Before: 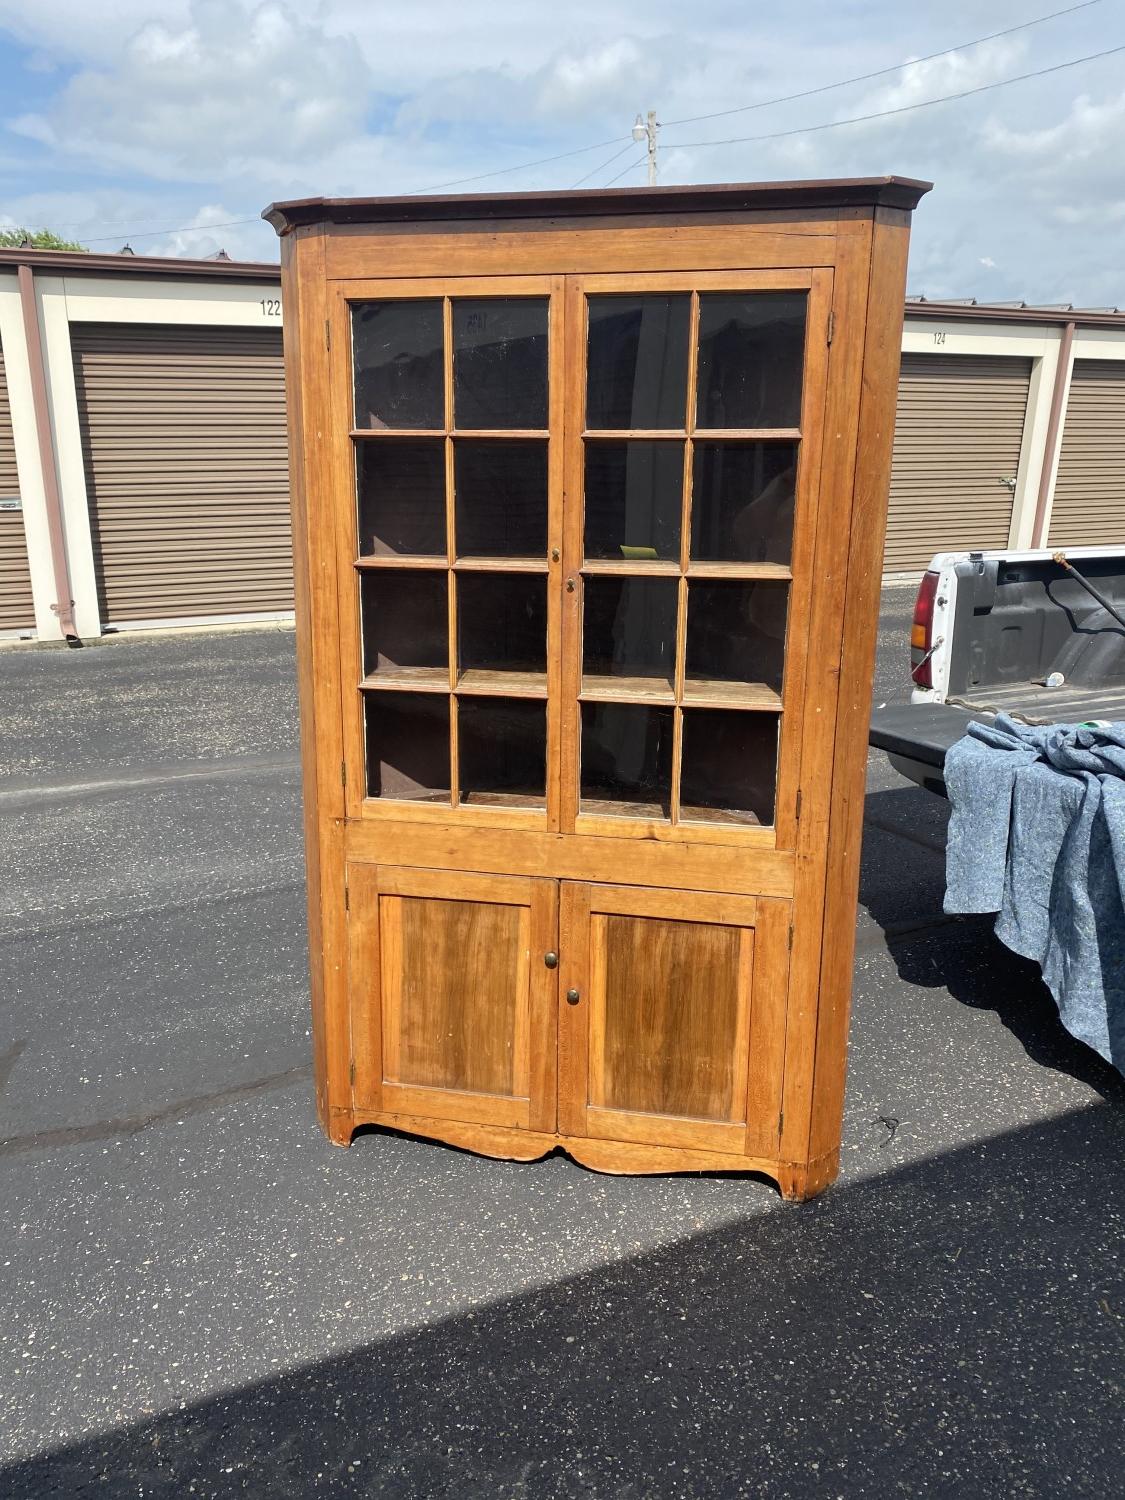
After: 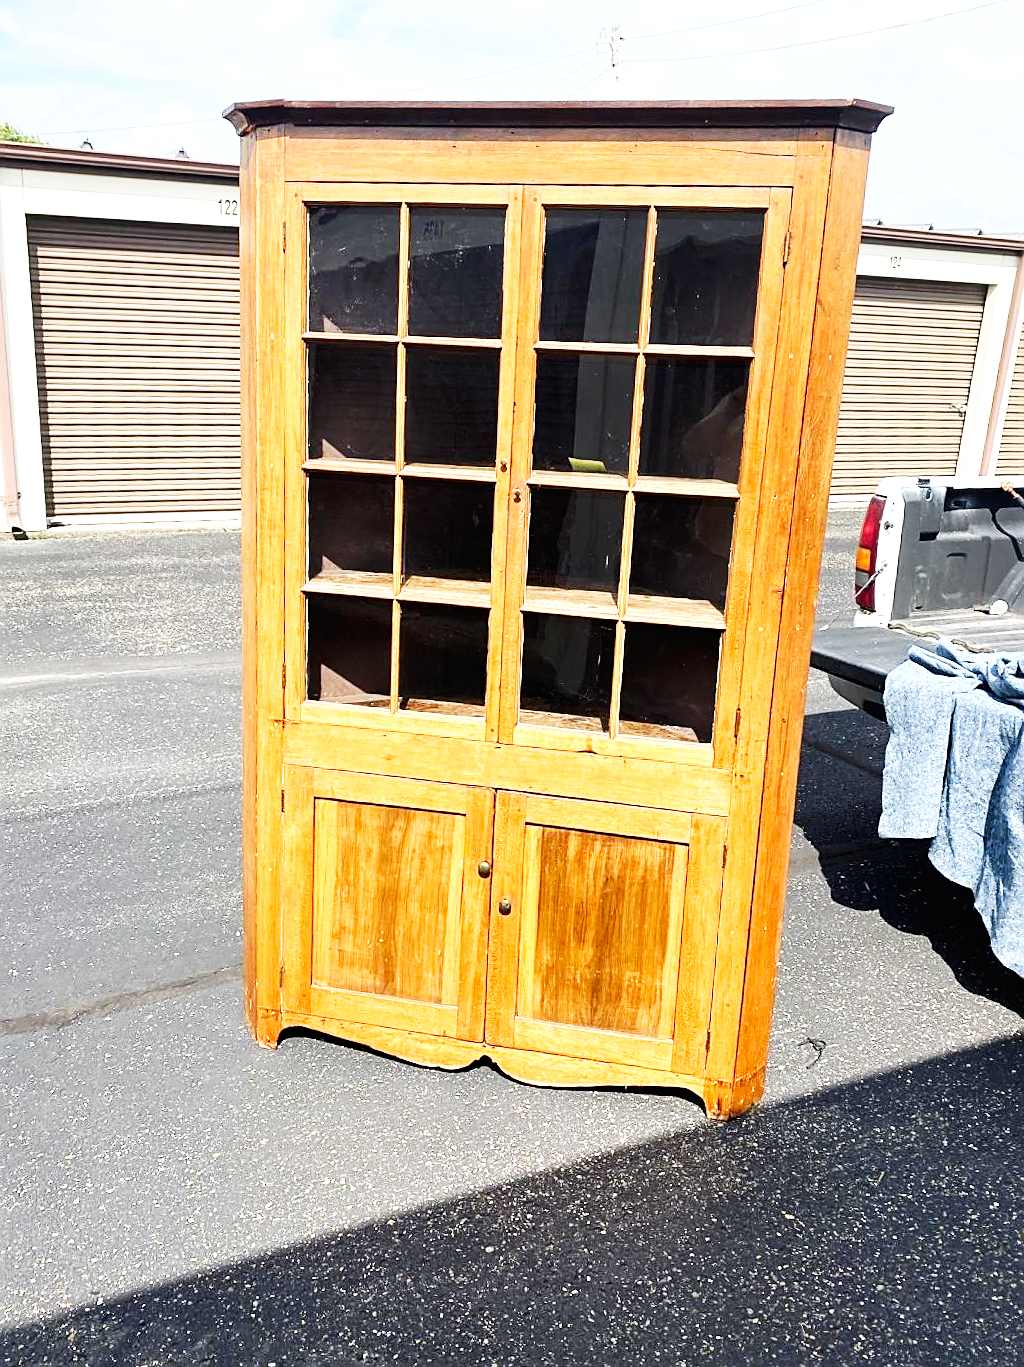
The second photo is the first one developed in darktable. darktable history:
sharpen: on, module defaults
base curve: curves: ch0 [(0, 0) (0.007, 0.004) (0.027, 0.03) (0.046, 0.07) (0.207, 0.54) (0.442, 0.872) (0.673, 0.972) (1, 1)], preserve colors none
shadows and highlights: shadows -8.26, white point adjustment 1.41, highlights 9.65
crop and rotate: angle -2.1°, left 3.119%, top 3.922%, right 1.426%, bottom 0.515%
